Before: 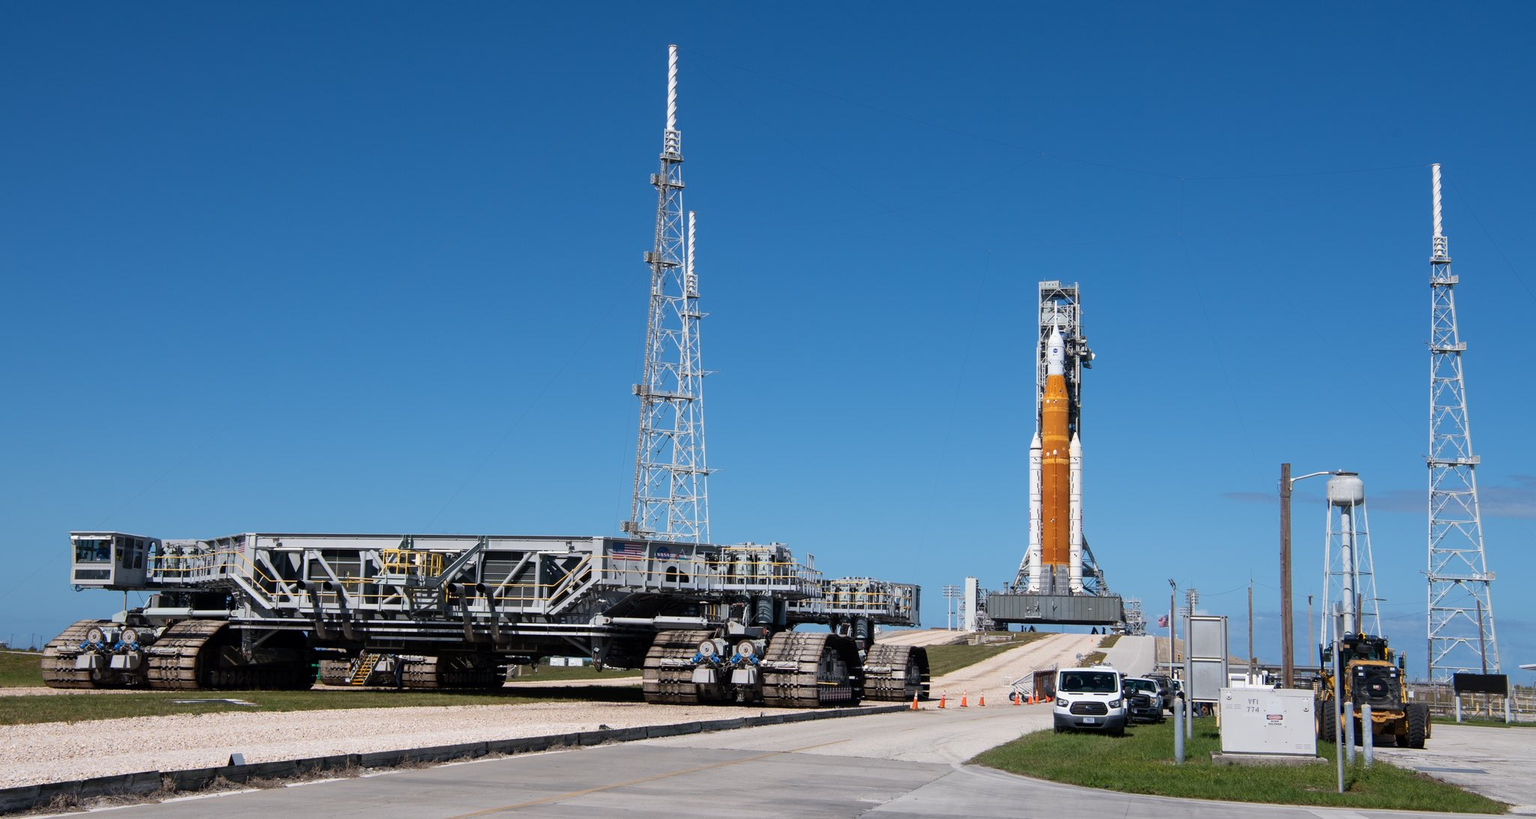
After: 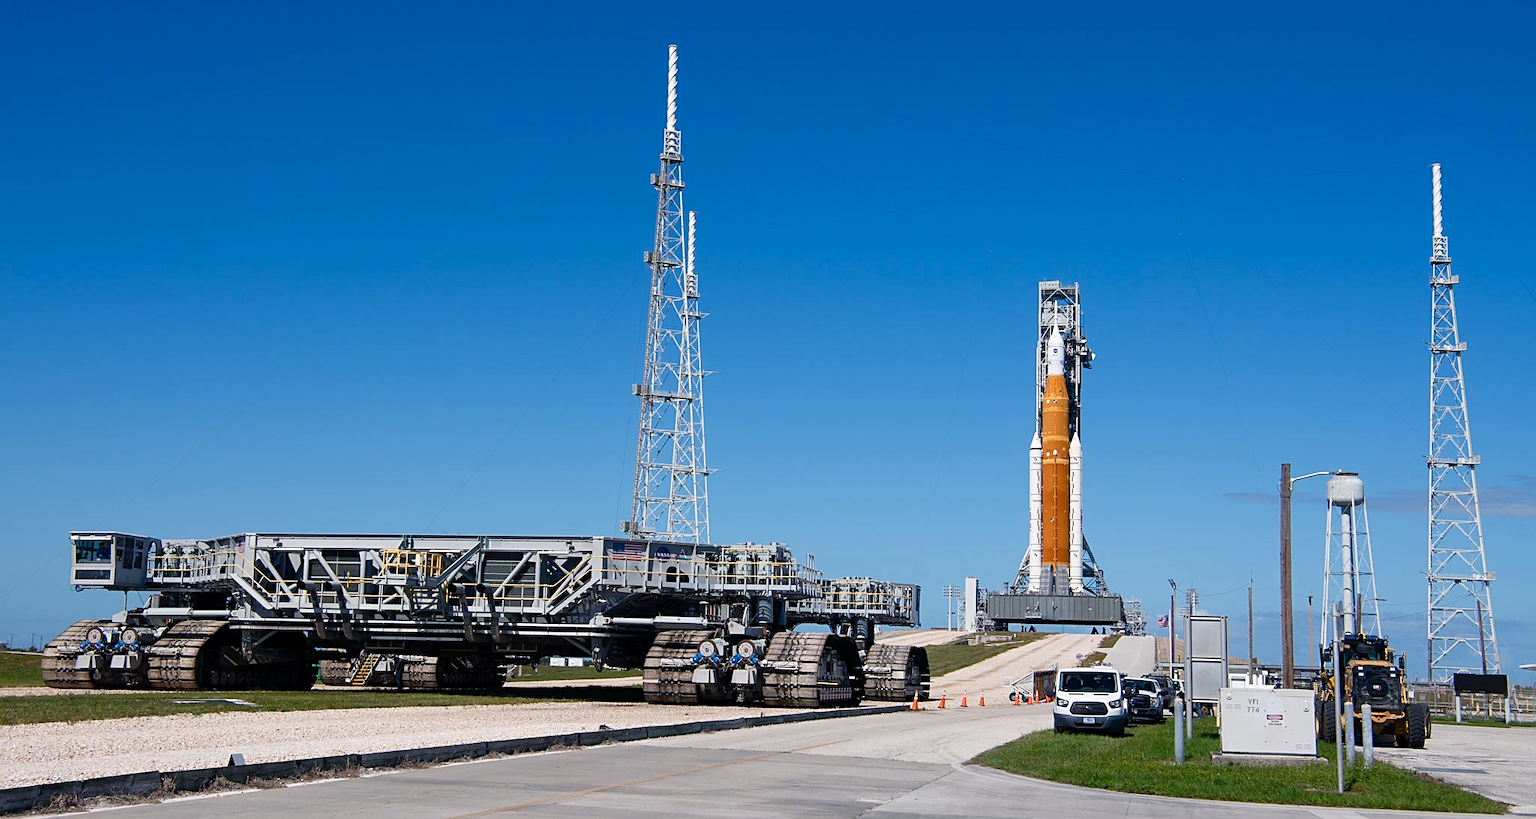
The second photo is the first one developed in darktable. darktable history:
contrast brightness saturation: contrast 0.102, brightness 0.012, saturation 0.019
color balance rgb: shadows lift › chroma 4.179%, shadows lift › hue 253.74°, power › hue 172.13°, linear chroma grading › shadows -8.508%, linear chroma grading › global chroma 9.765%, perceptual saturation grading › global saturation 20%, perceptual saturation grading › highlights -49.211%, perceptual saturation grading › shadows 24.355%
sharpen: on, module defaults
